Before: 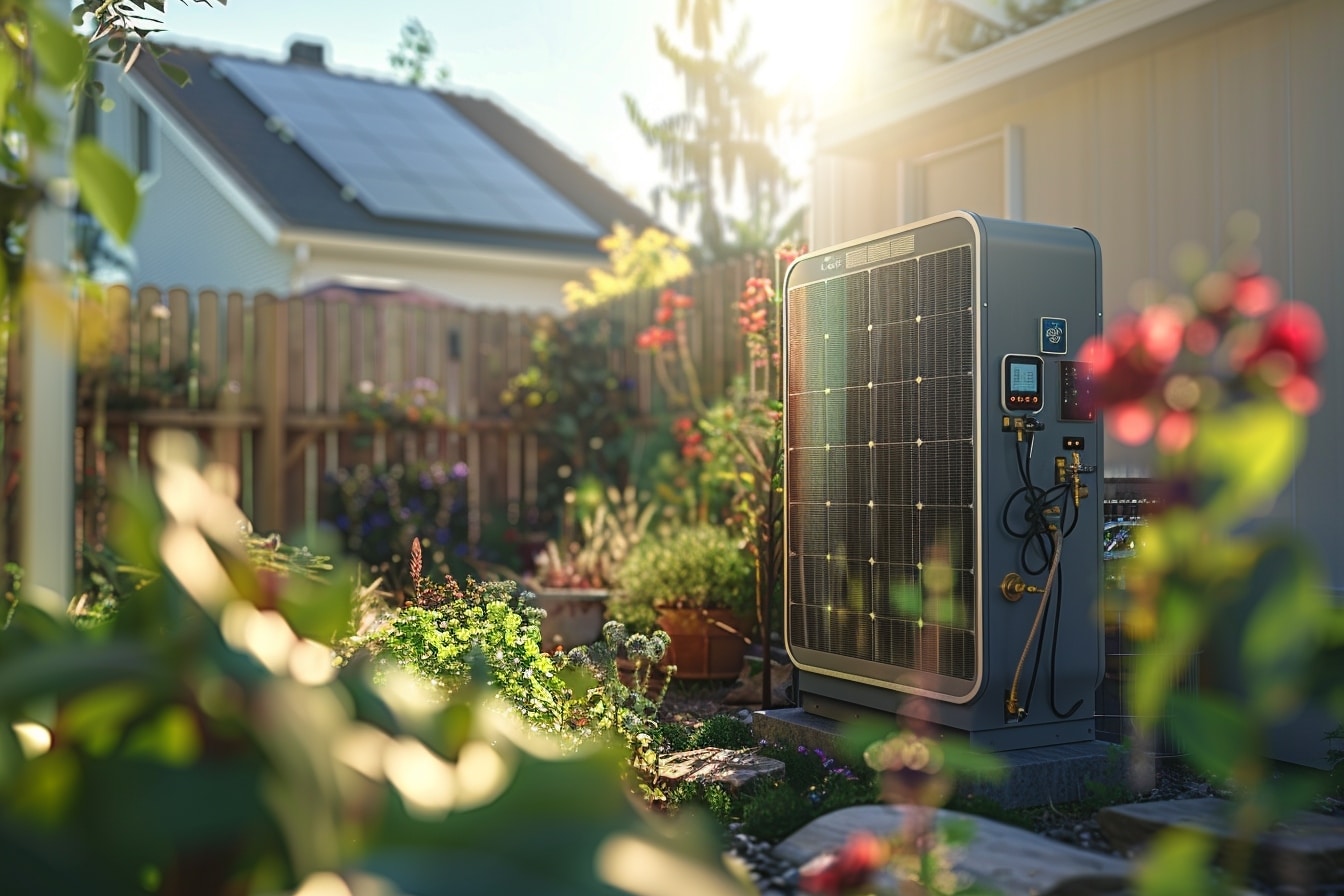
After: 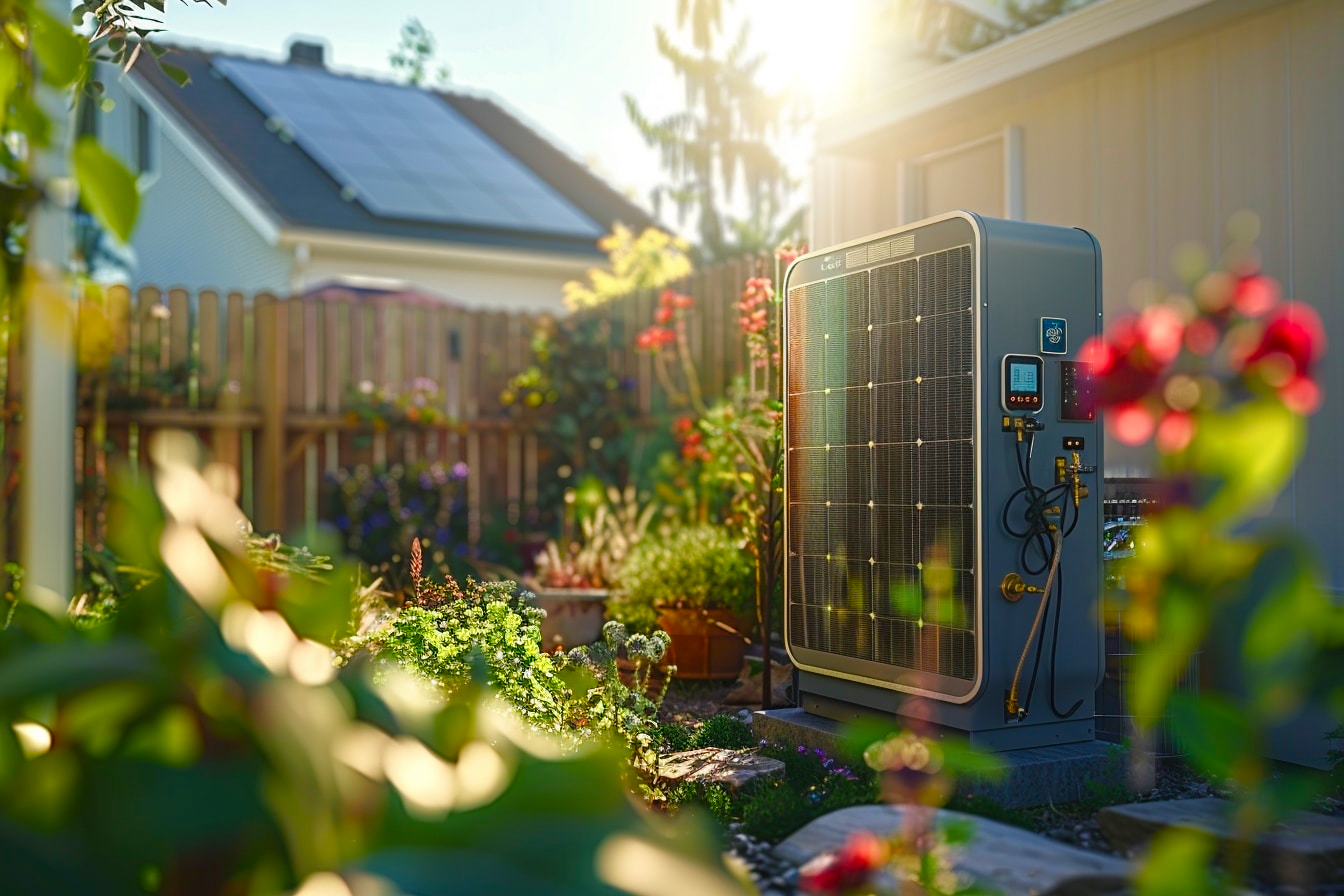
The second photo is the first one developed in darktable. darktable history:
color balance rgb: perceptual saturation grading › global saturation 24.276%, perceptual saturation grading › highlights -24.371%, perceptual saturation grading › mid-tones 24.698%, perceptual saturation grading › shadows 39.757%, global vibrance 10.018%
